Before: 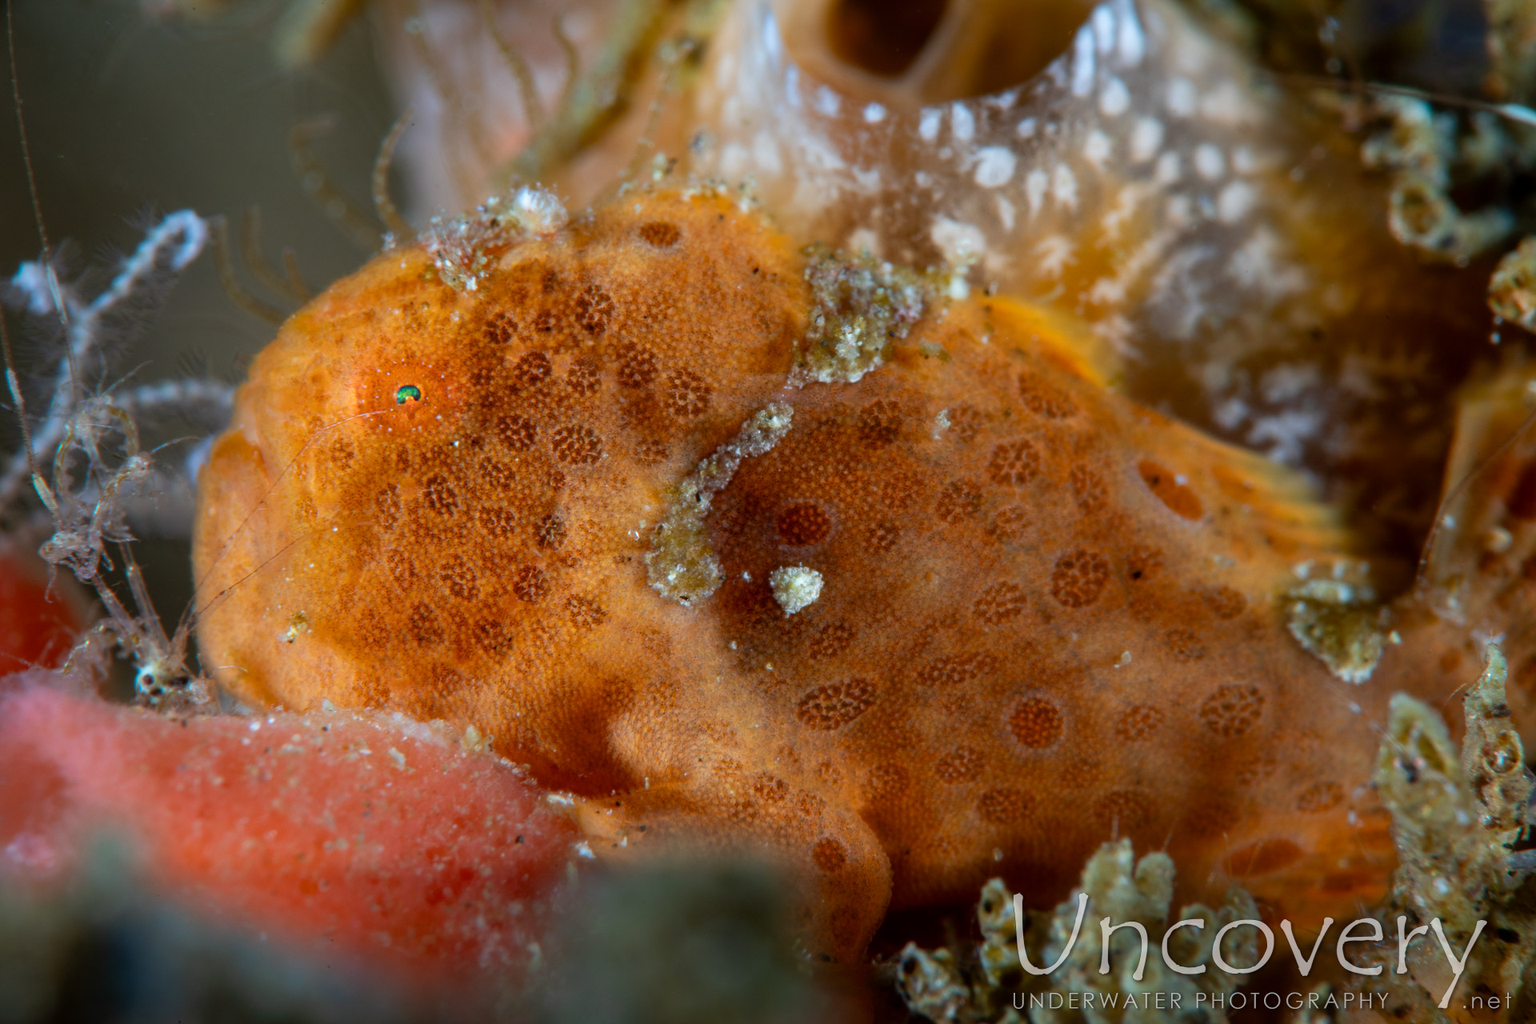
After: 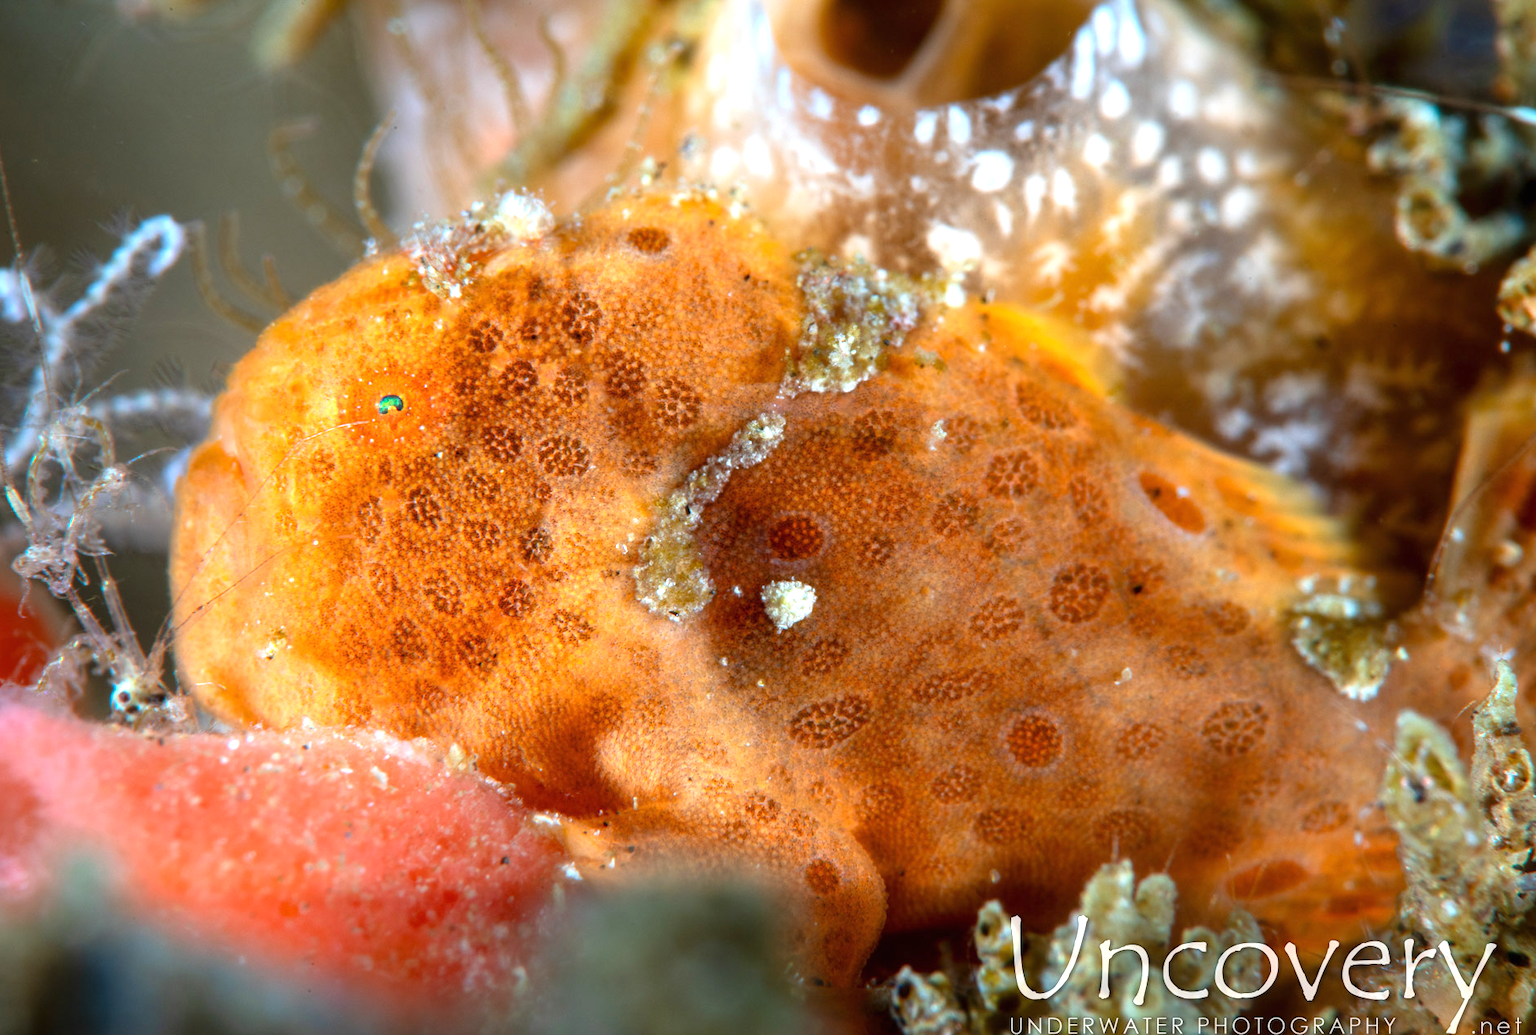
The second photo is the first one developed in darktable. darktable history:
crop and rotate: left 1.774%, right 0.633%, bottom 1.28%
exposure: black level correction 0, exposure 1.1 EV, compensate exposure bias true, compensate highlight preservation false
